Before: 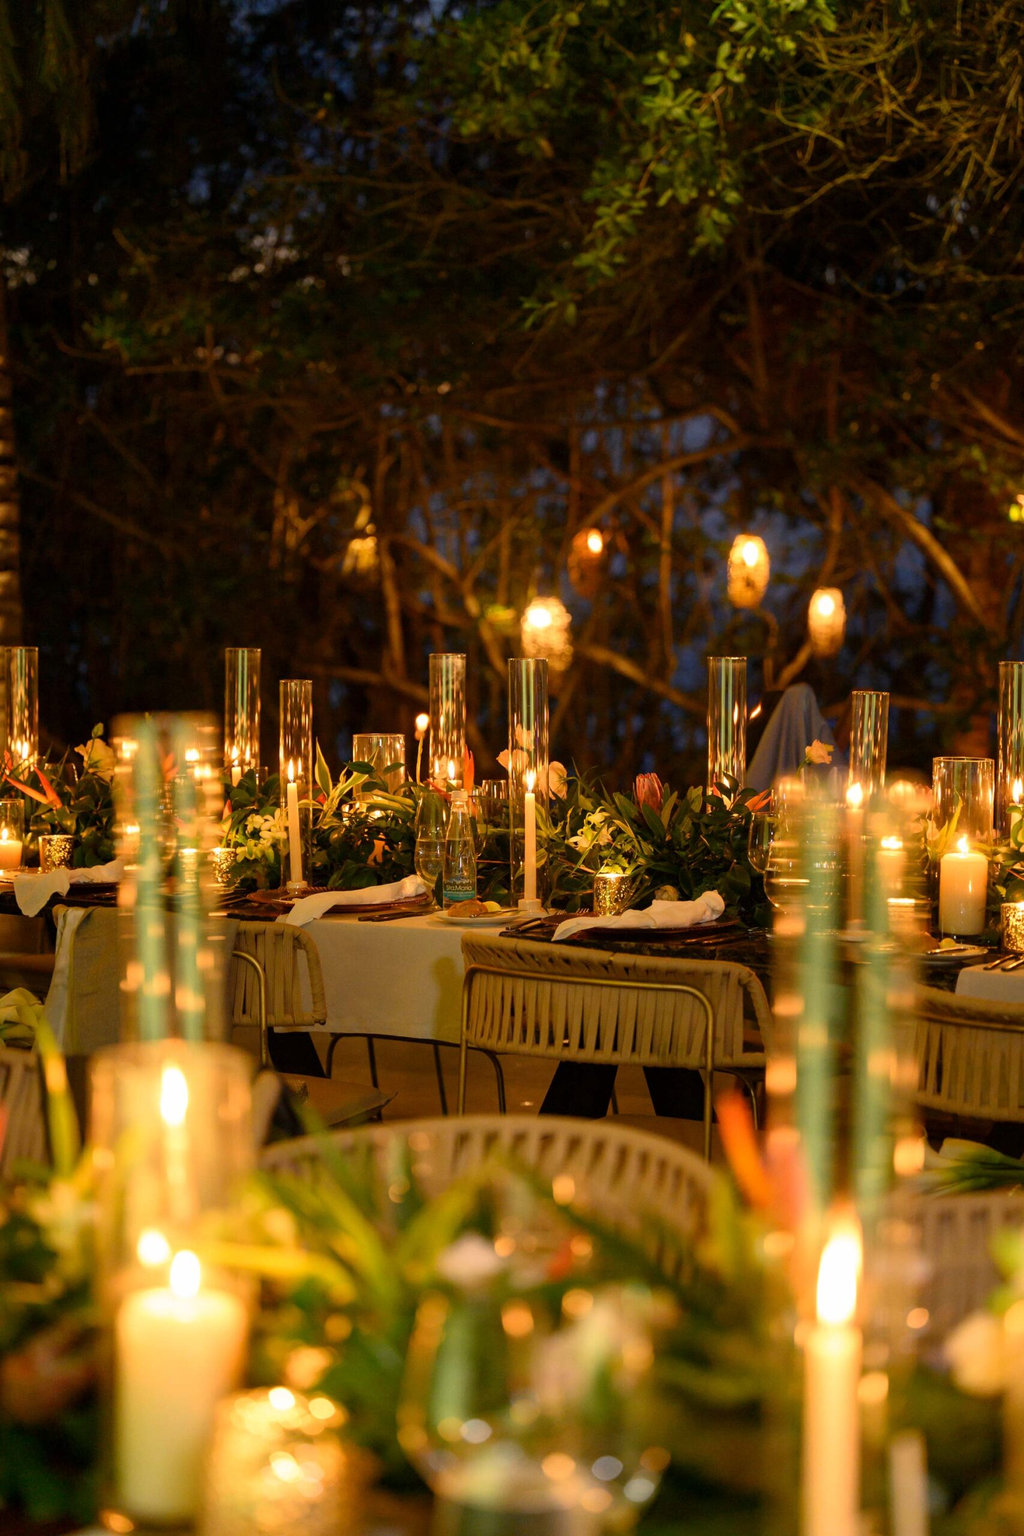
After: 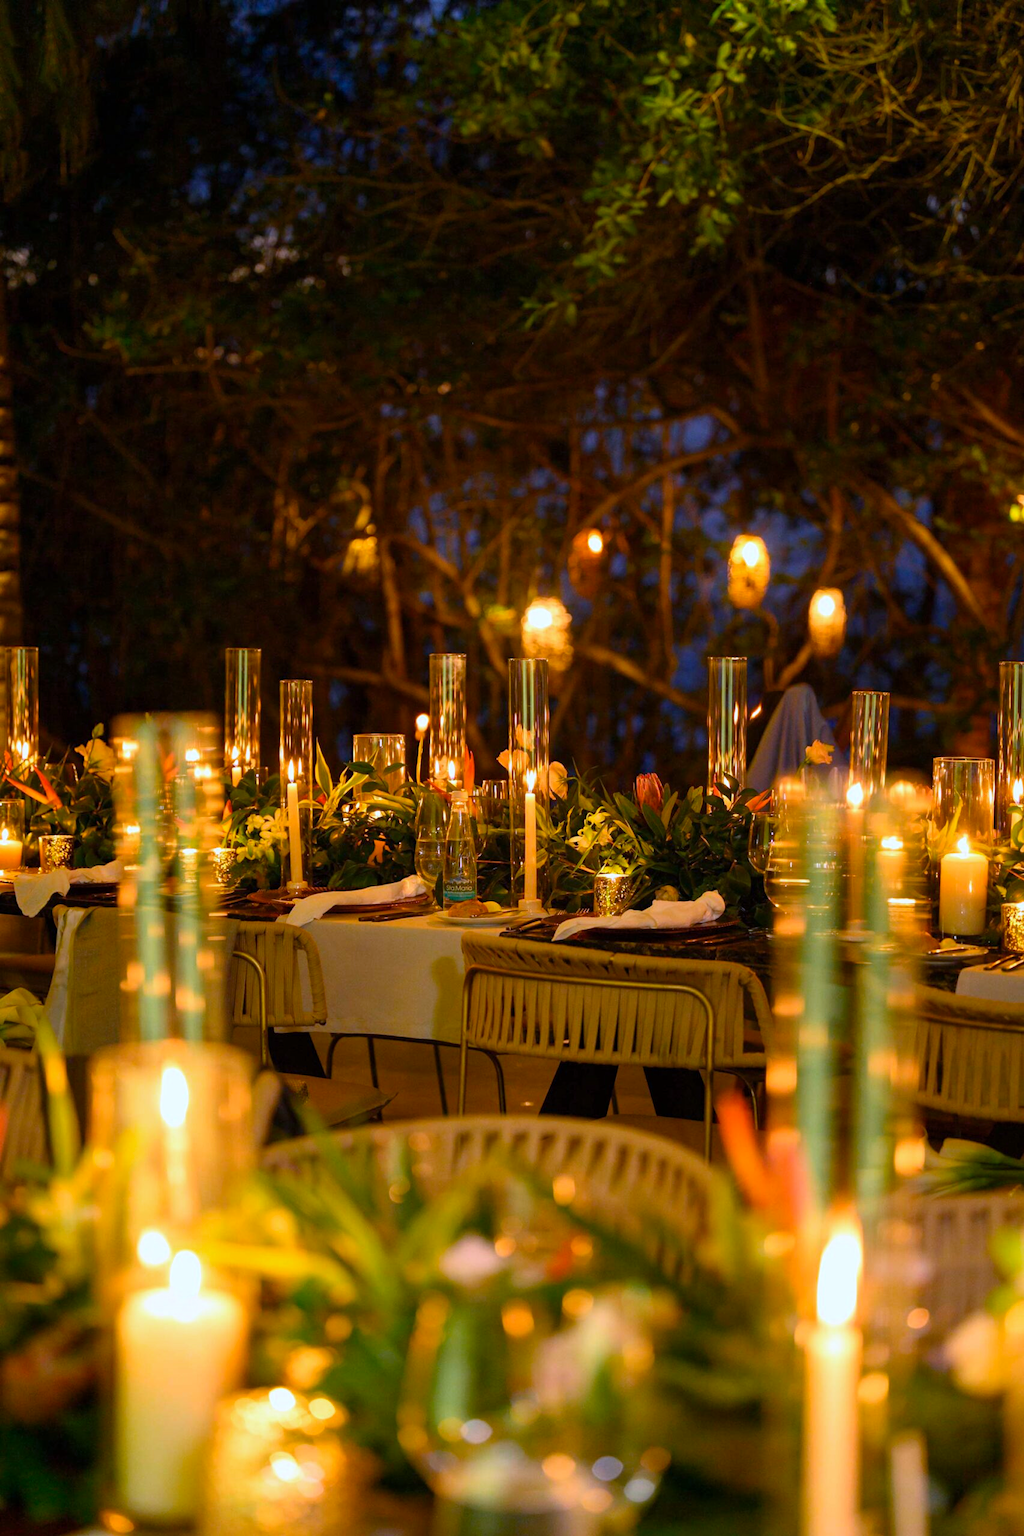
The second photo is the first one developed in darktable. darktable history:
color calibration: illuminant as shot in camera, x 0.379, y 0.396, temperature 4138.76 K
color balance rgb: perceptual saturation grading › global saturation 25%, global vibrance 20%
